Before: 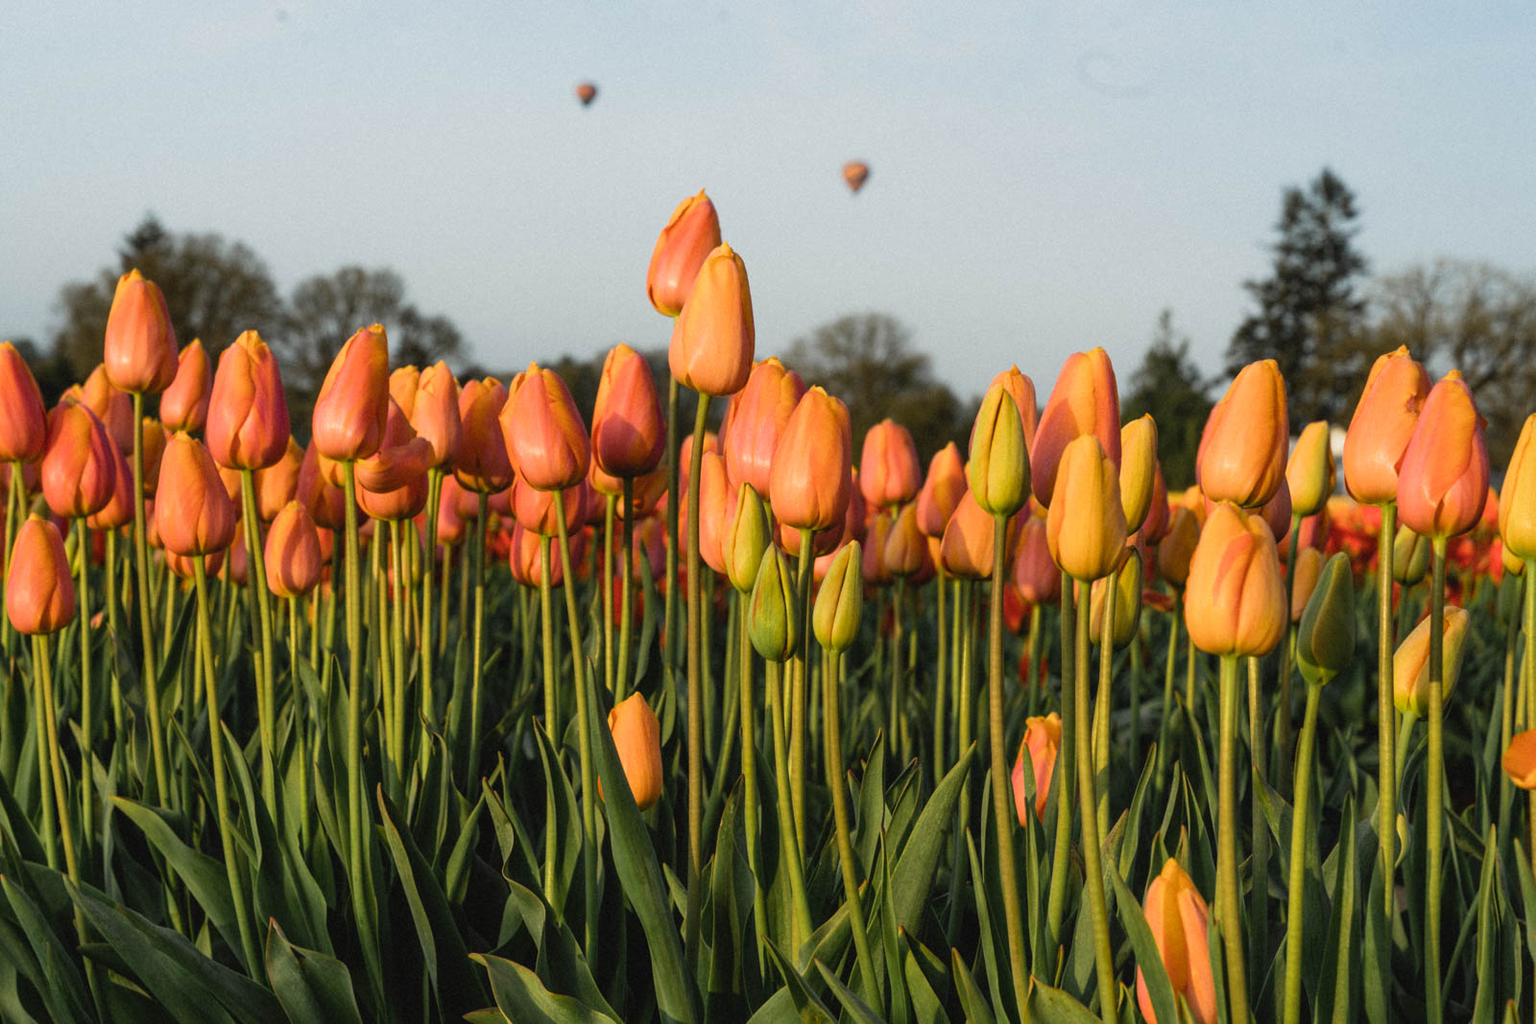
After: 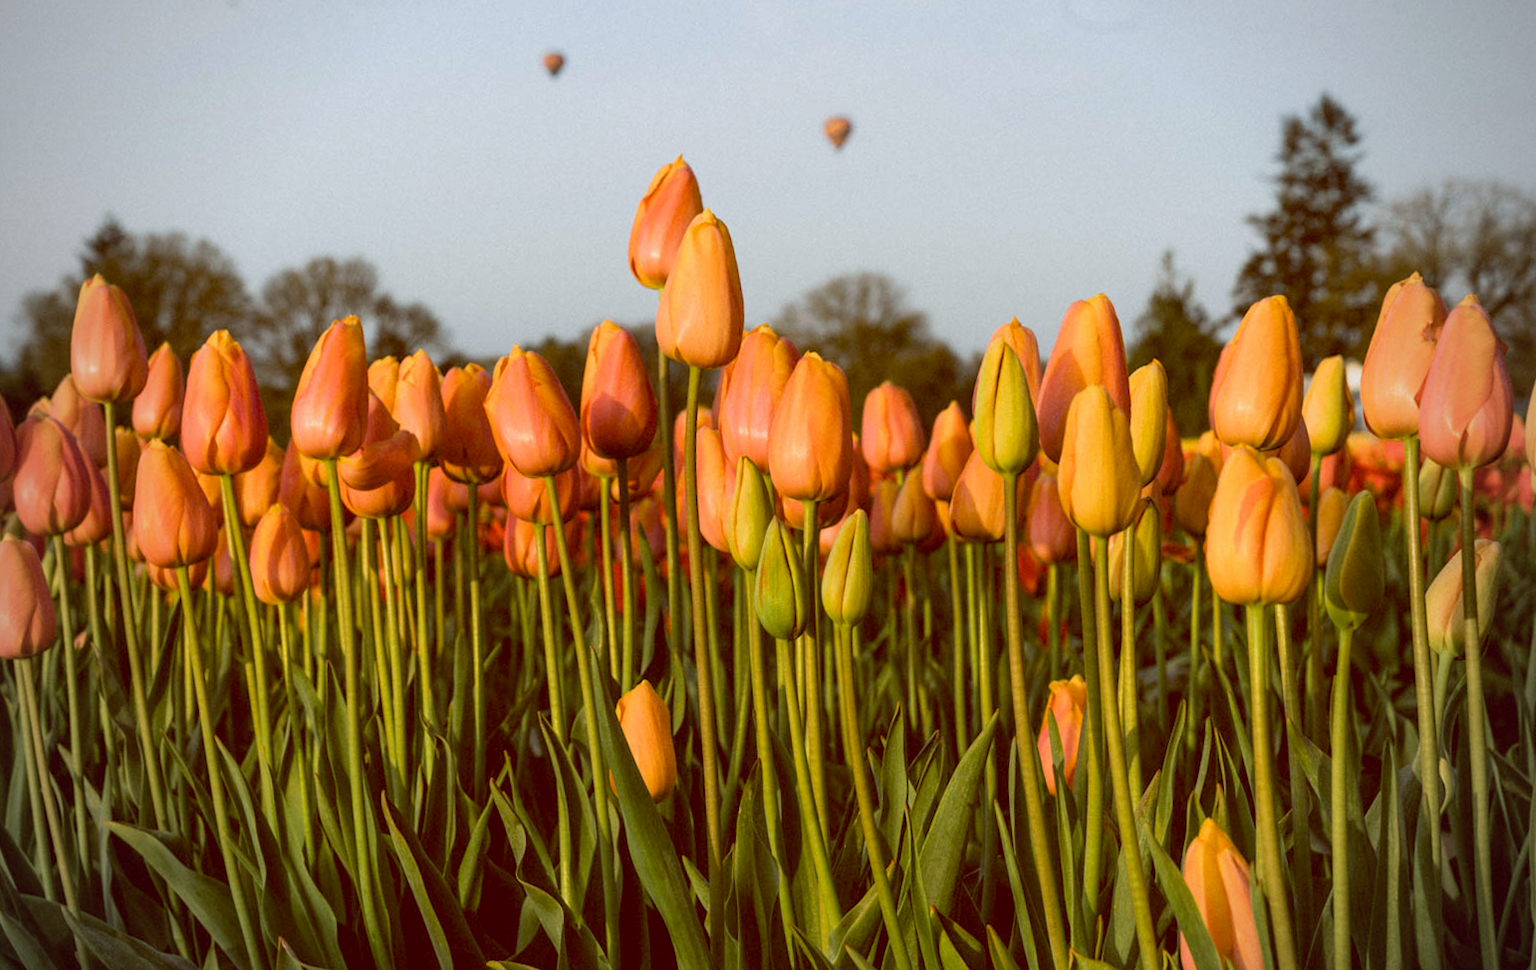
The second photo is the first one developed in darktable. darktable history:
rotate and perspective: rotation -3.52°, crop left 0.036, crop right 0.964, crop top 0.081, crop bottom 0.919
color balance: lift [1, 1.011, 0.999, 0.989], gamma [1.109, 1.045, 1.039, 0.955], gain [0.917, 0.936, 0.952, 1.064], contrast 2.32%, contrast fulcrum 19%, output saturation 101%
vignetting: fall-off start 74.49%, fall-off radius 65.9%, brightness -0.628, saturation -0.68
